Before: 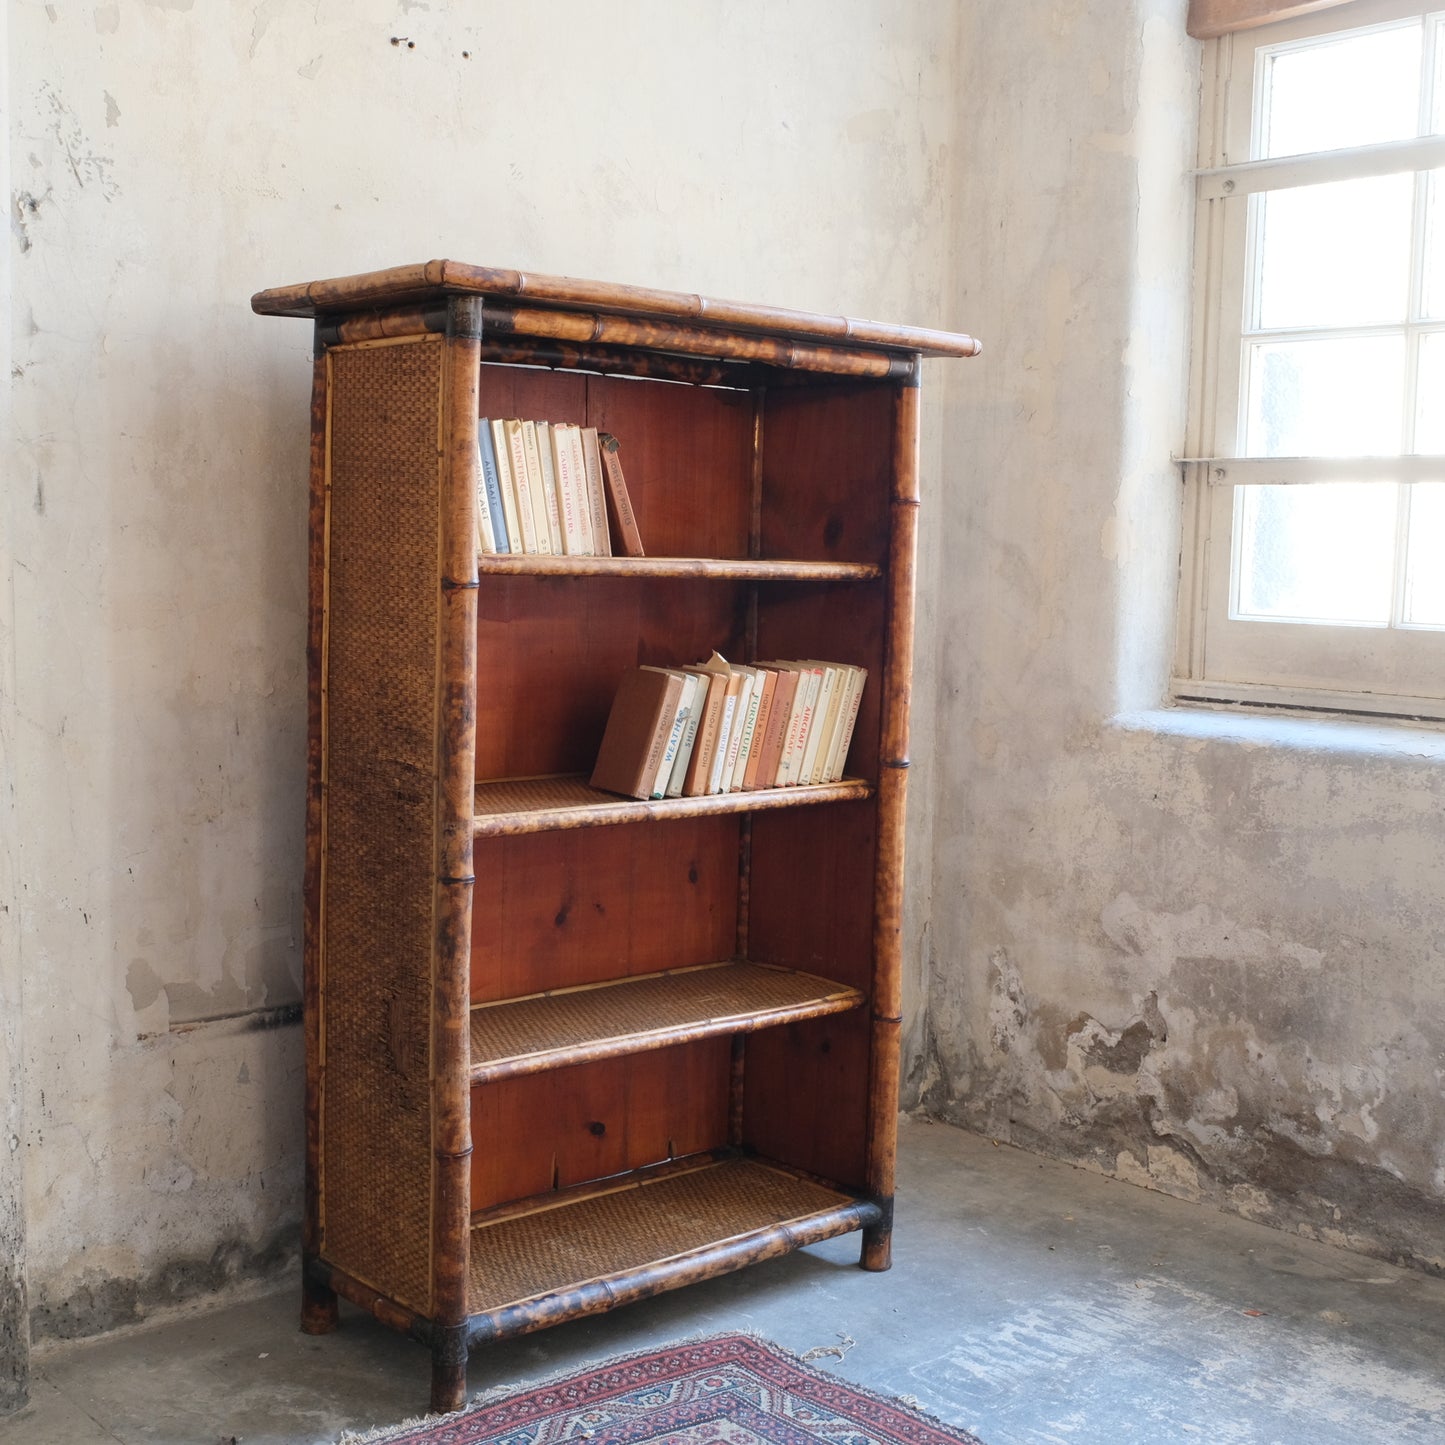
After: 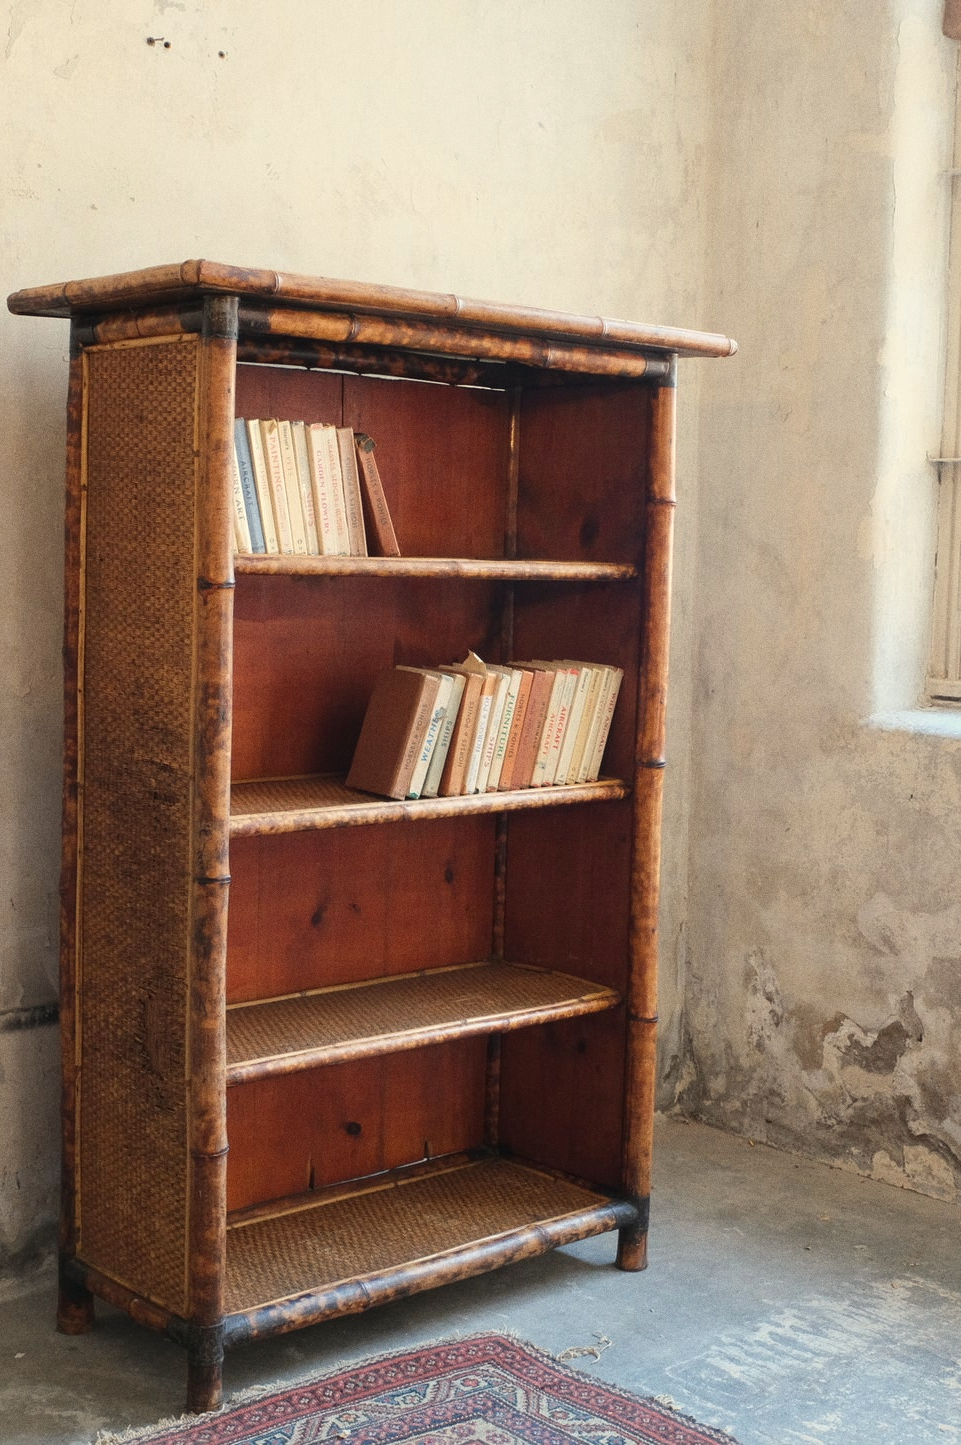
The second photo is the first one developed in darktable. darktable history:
grain: coarseness 0.09 ISO
white balance: red 1.029, blue 0.92
crop: left 16.899%, right 16.556%
